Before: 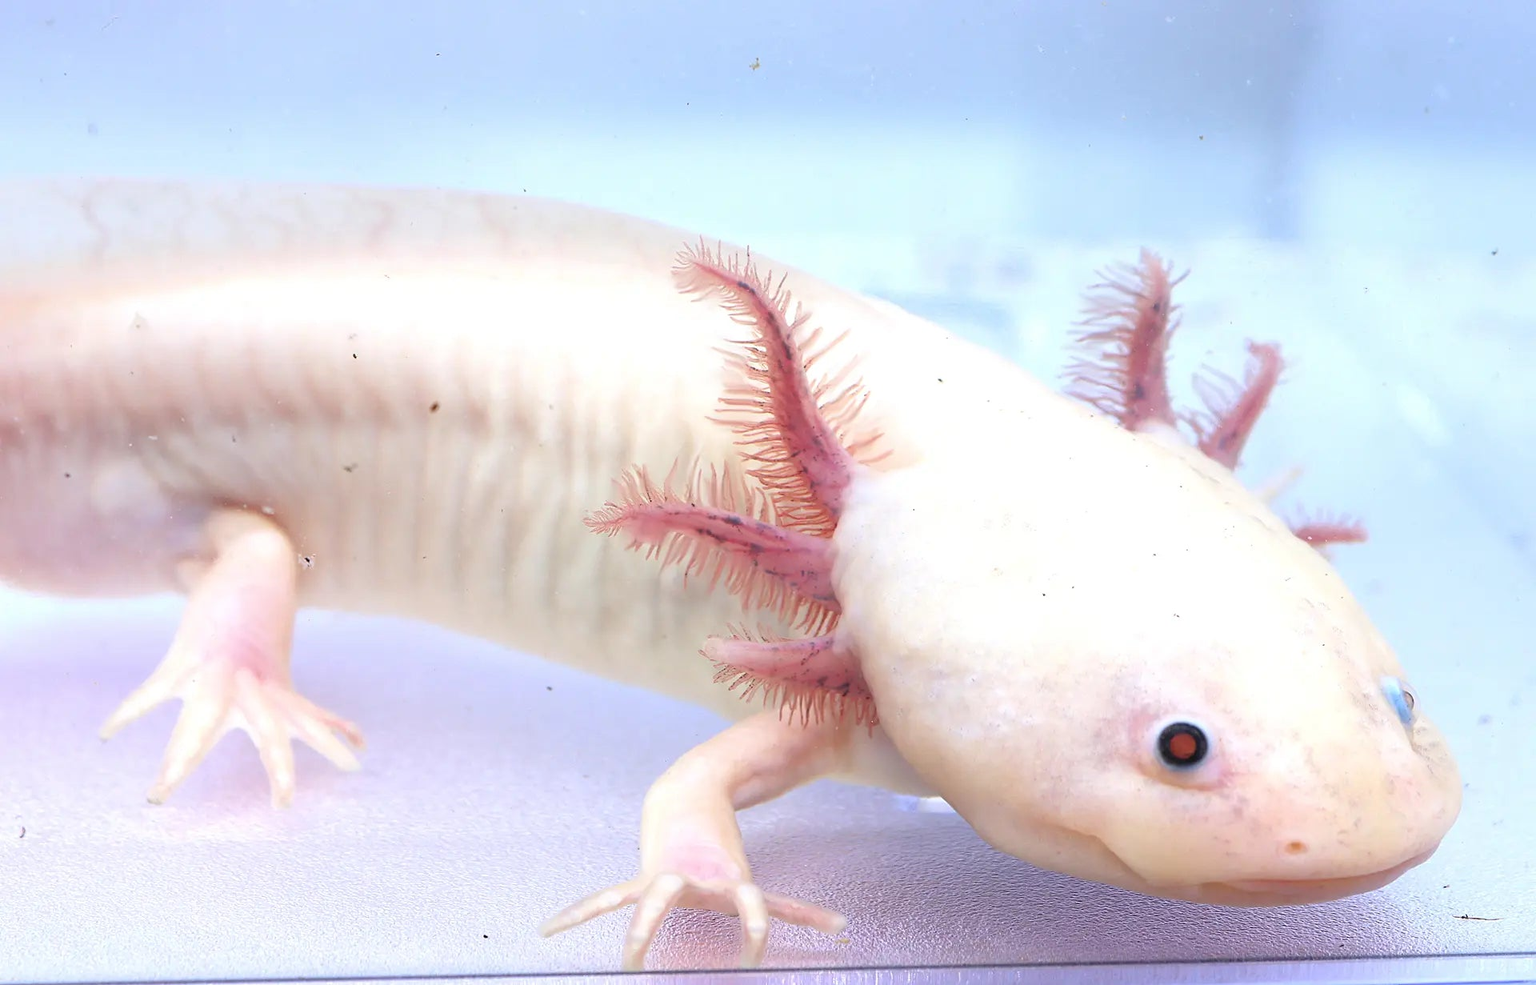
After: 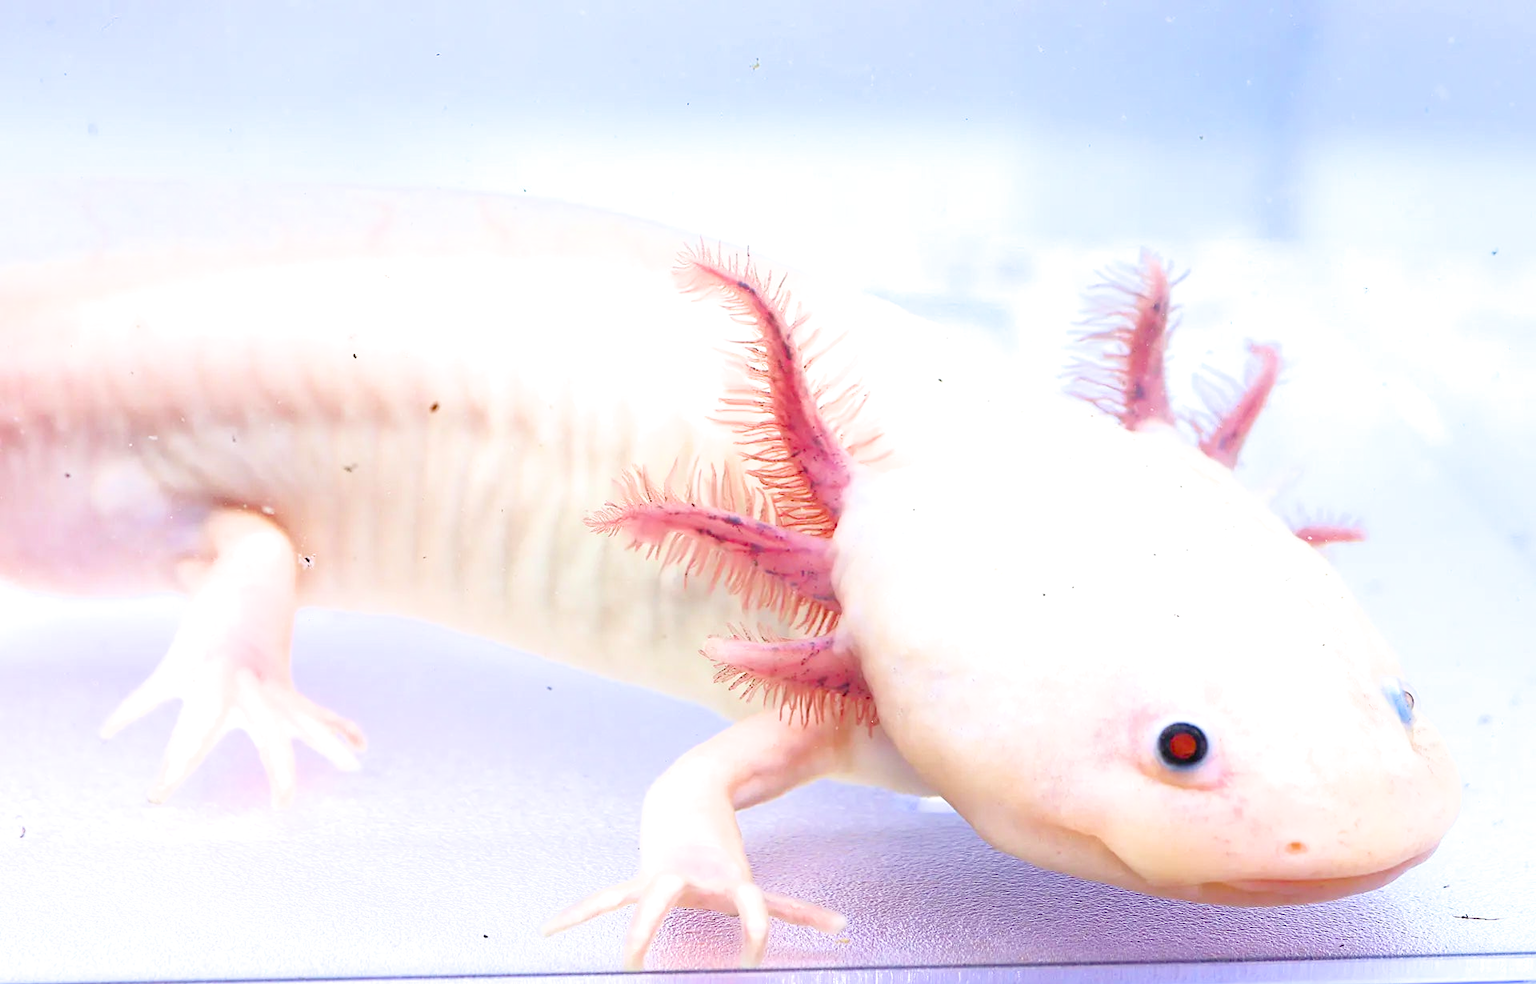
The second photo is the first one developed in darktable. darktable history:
color balance rgb: linear chroma grading › shadows -2.2%, linear chroma grading › highlights -15%, linear chroma grading › global chroma -10%, linear chroma grading › mid-tones -10%, perceptual saturation grading › global saturation 45%, perceptual saturation grading › highlights -50%, perceptual saturation grading › shadows 30%, perceptual brilliance grading › global brilliance 18%, global vibrance 45%
filmic rgb: black relative exposure -9.5 EV, white relative exposure 3.02 EV, hardness 6.12
